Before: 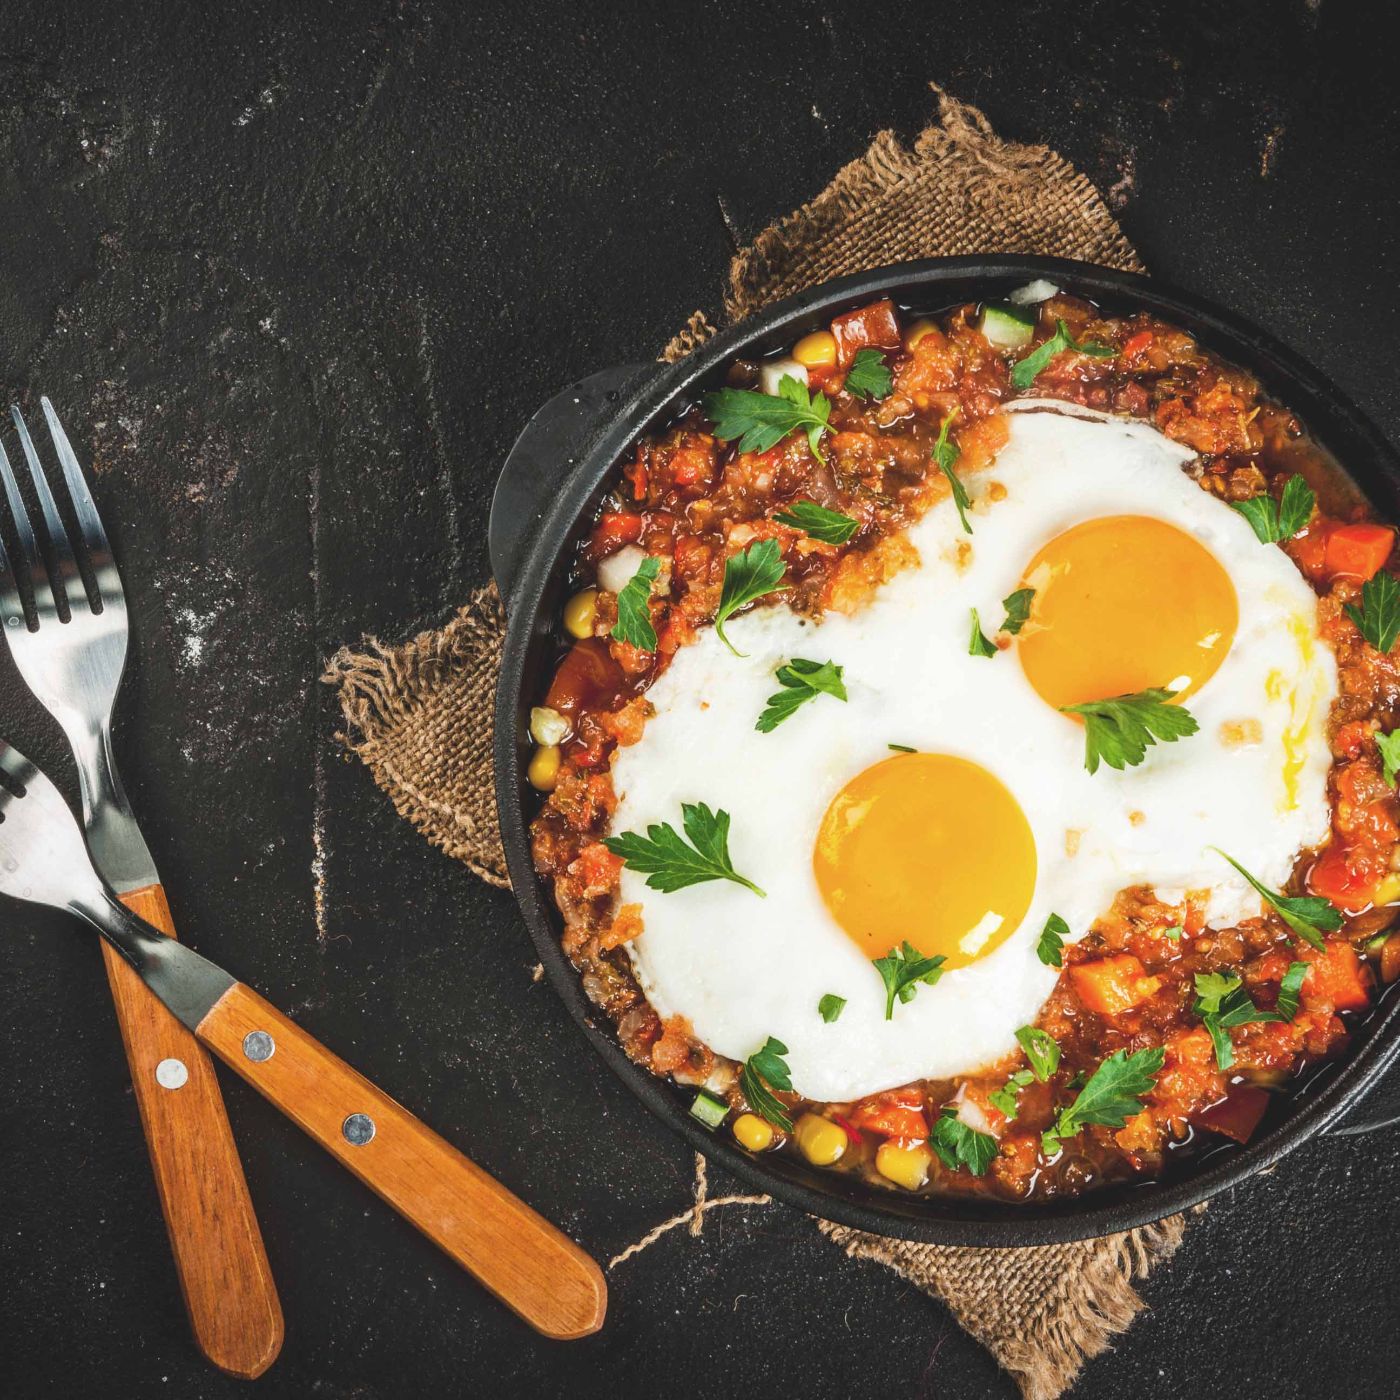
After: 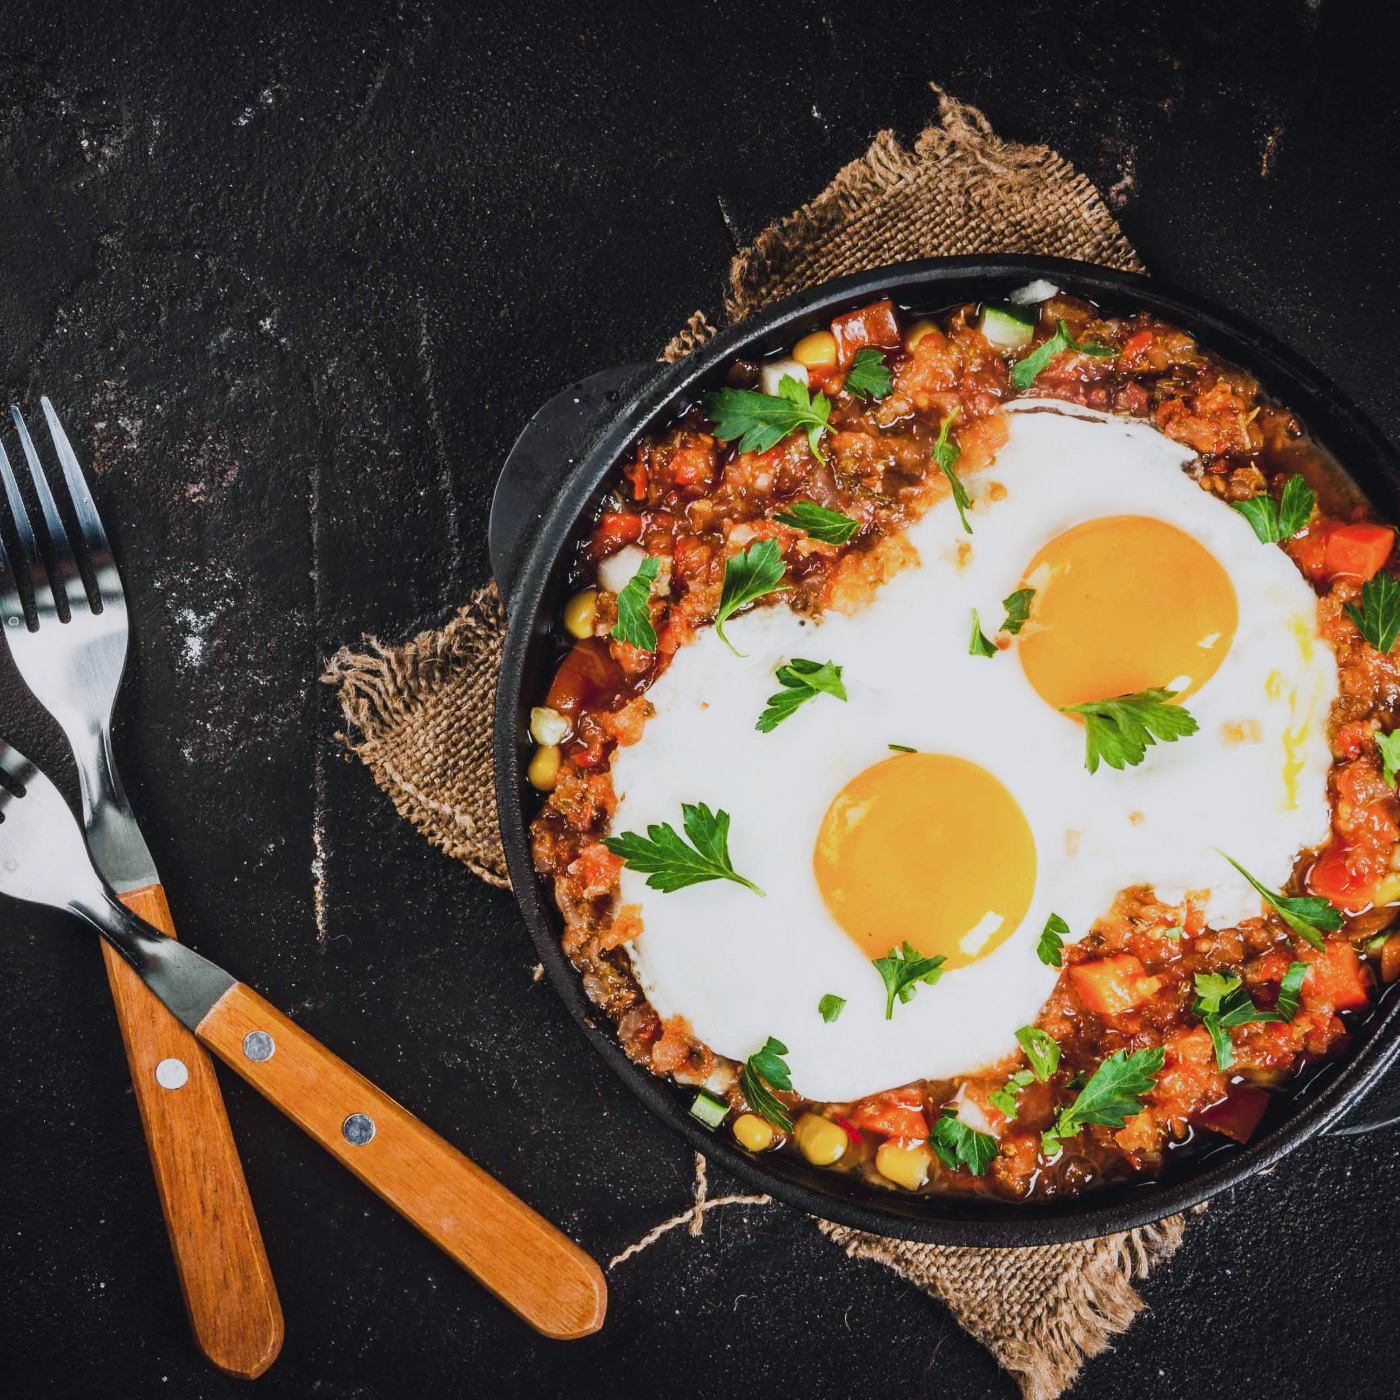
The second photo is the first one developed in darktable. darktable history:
sigmoid: on, module defaults
color calibration: illuminant as shot in camera, x 0.358, y 0.373, temperature 4628.91 K
